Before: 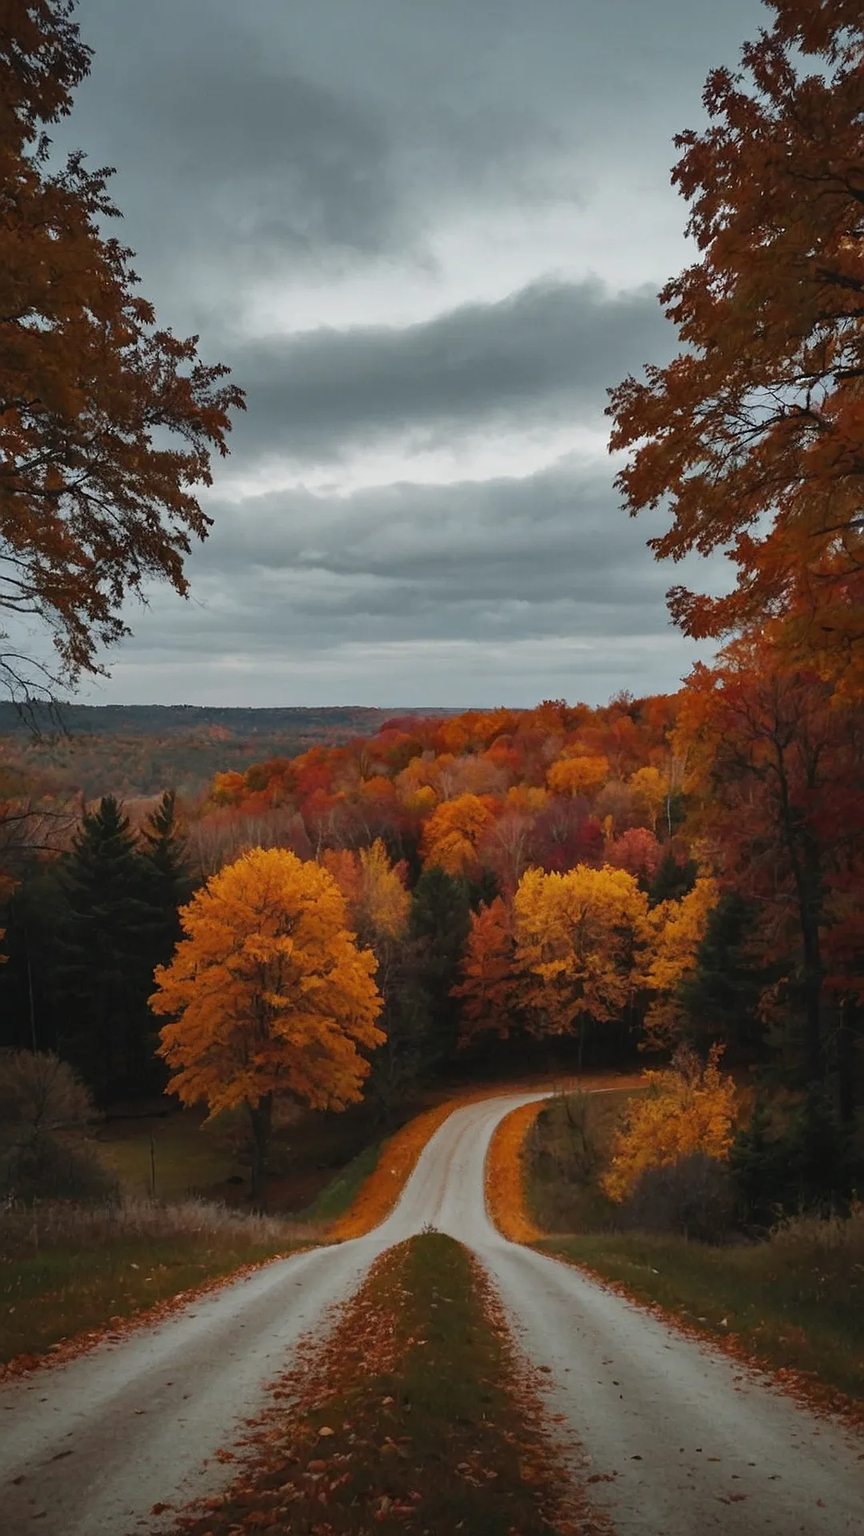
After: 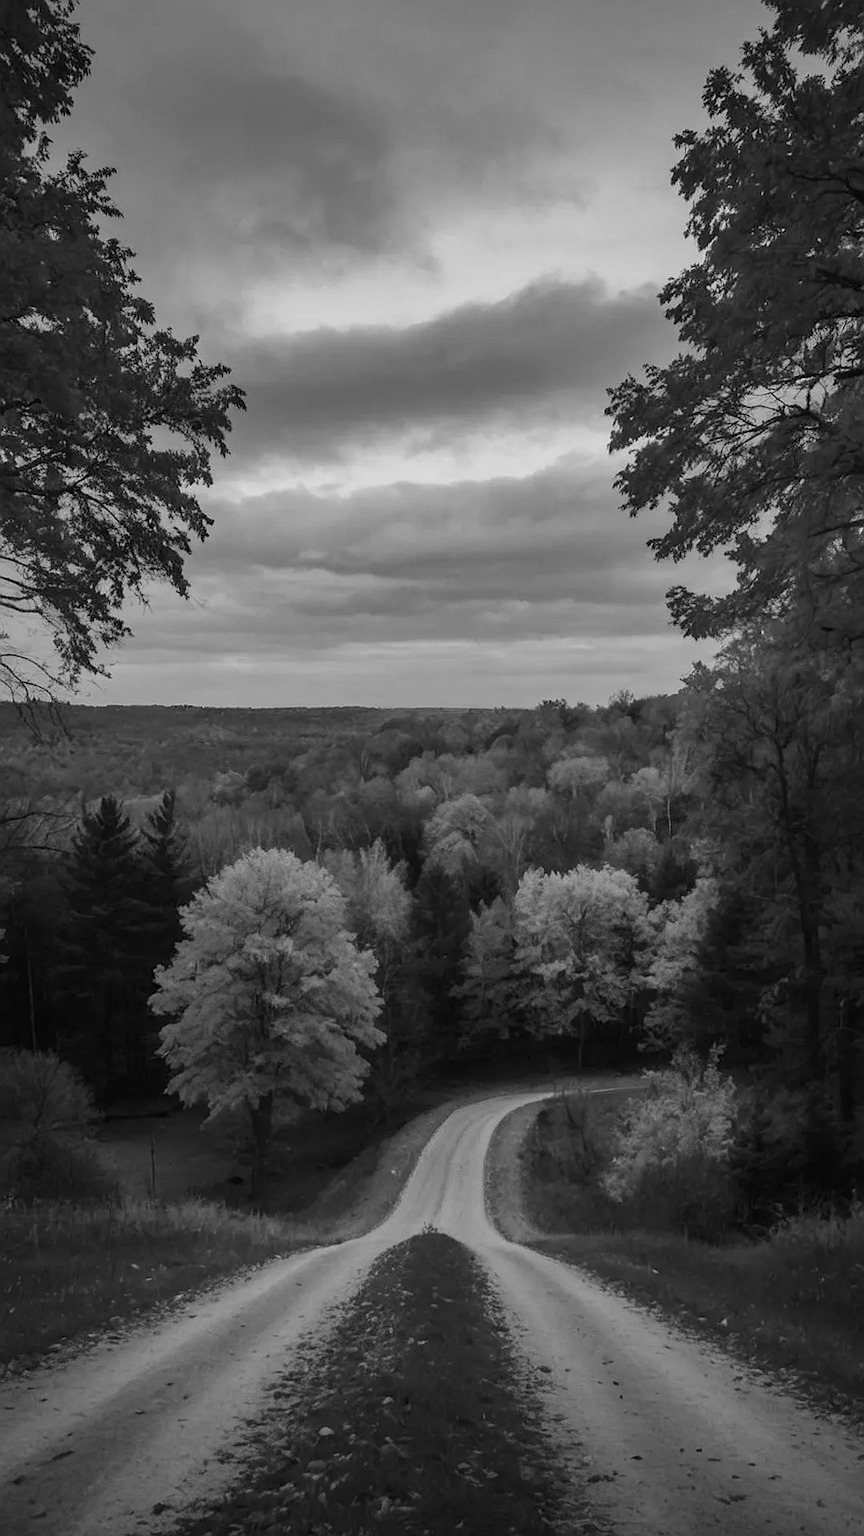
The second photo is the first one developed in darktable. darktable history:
monochrome: a -74.22, b 78.2
local contrast: on, module defaults
rgb levels: preserve colors max RGB
